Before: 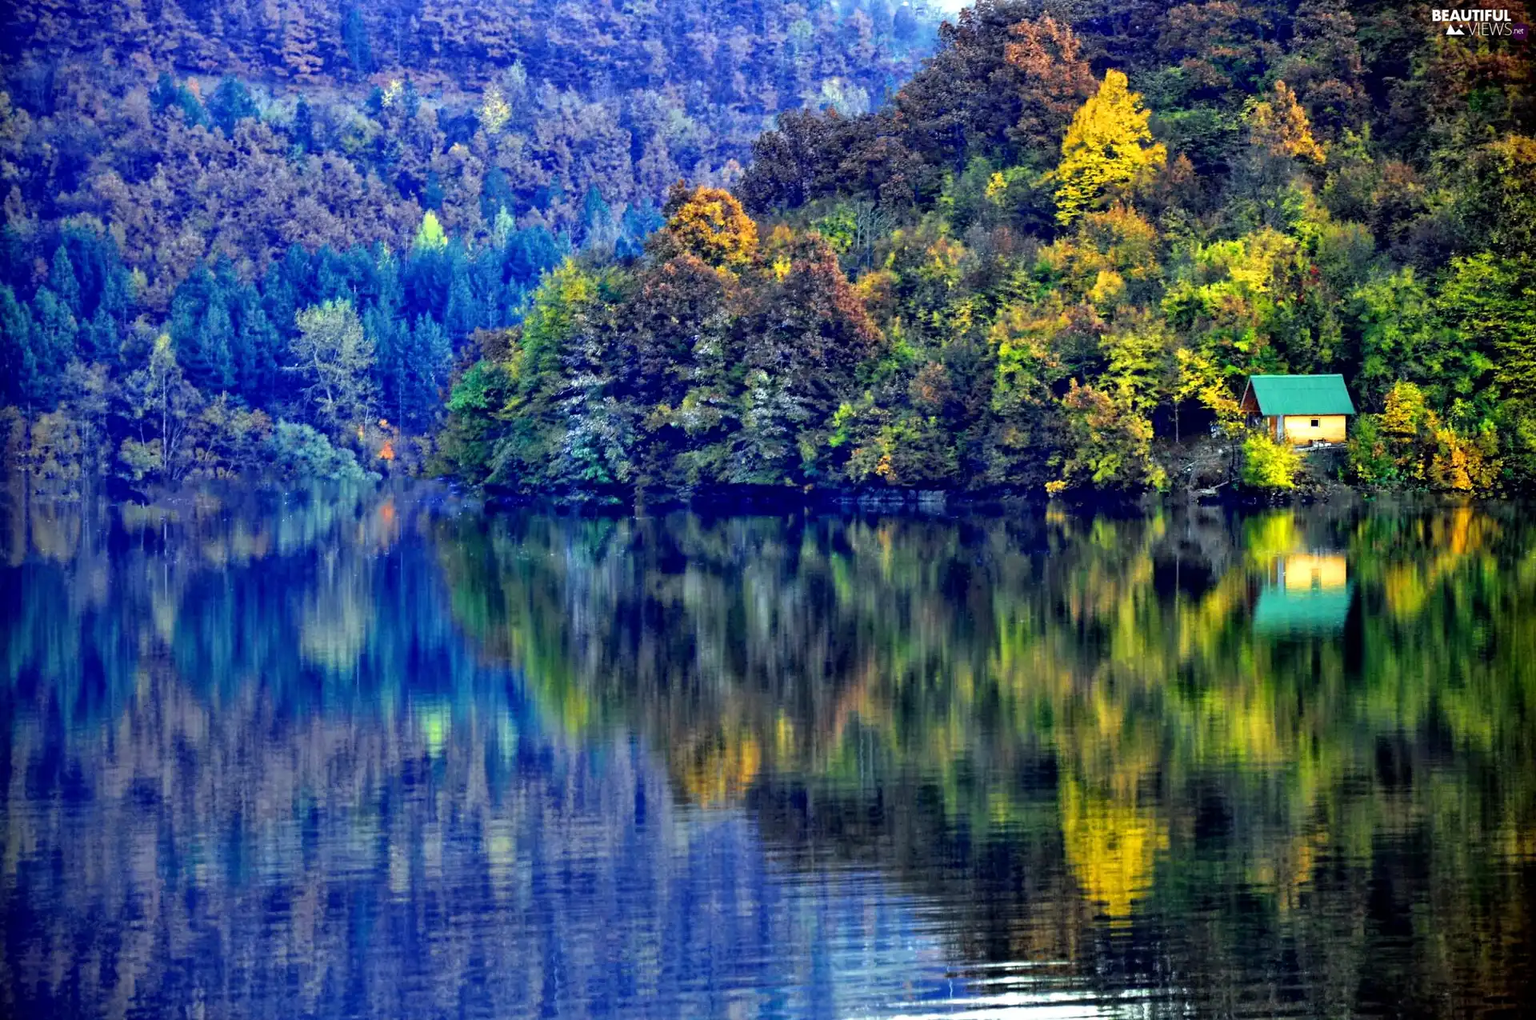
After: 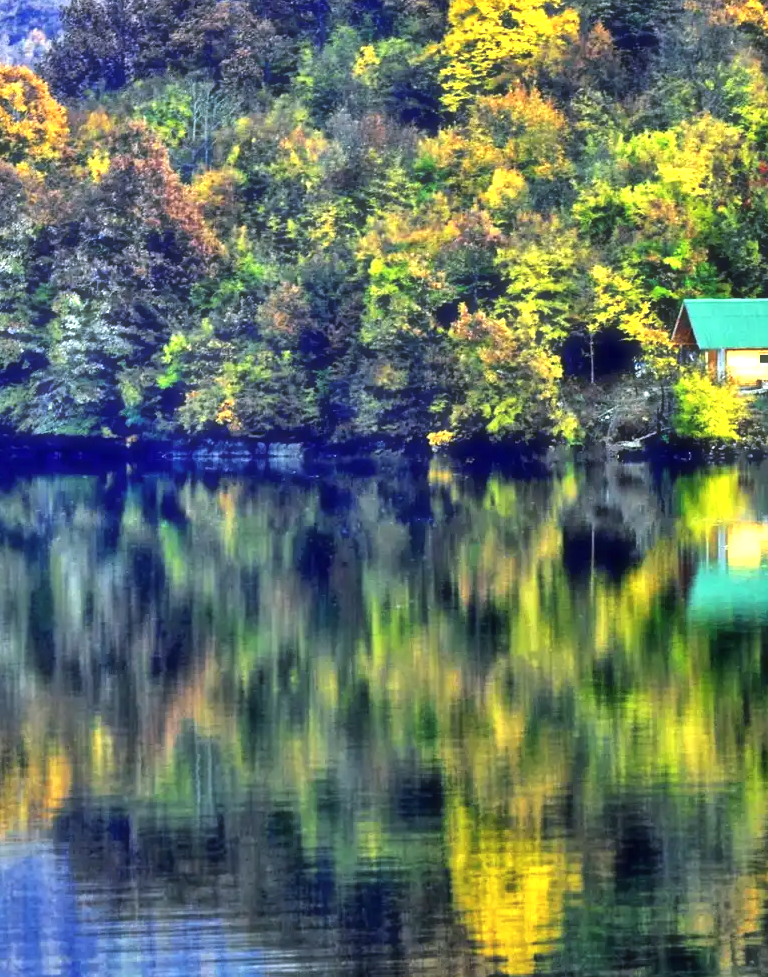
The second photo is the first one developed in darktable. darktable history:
shadows and highlights: shadows 59.59, highlights -60.28, soften with gaussian
exposure: black level correction 0, exposure 0.702 EV, compensate highlight preservation false
crop: left 45.816%, top 13.379%, right 14.136%, bottom 9.978%
haze removal: strength -0.112, compatibility mode true, adaptive false
